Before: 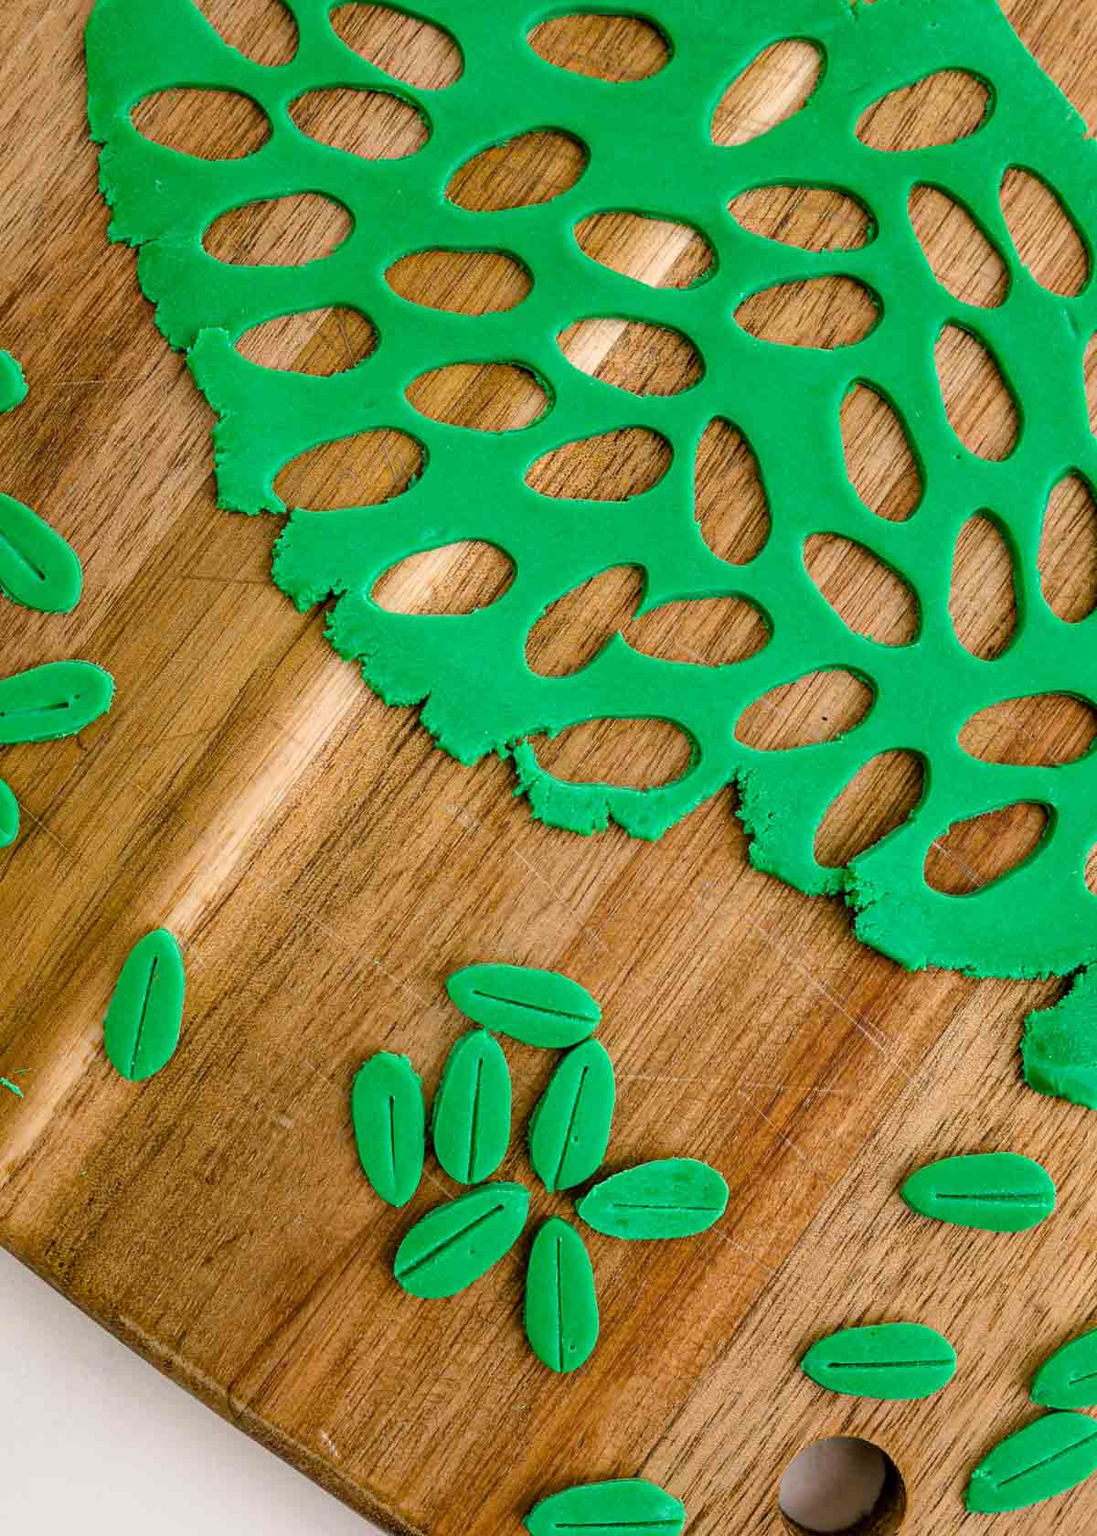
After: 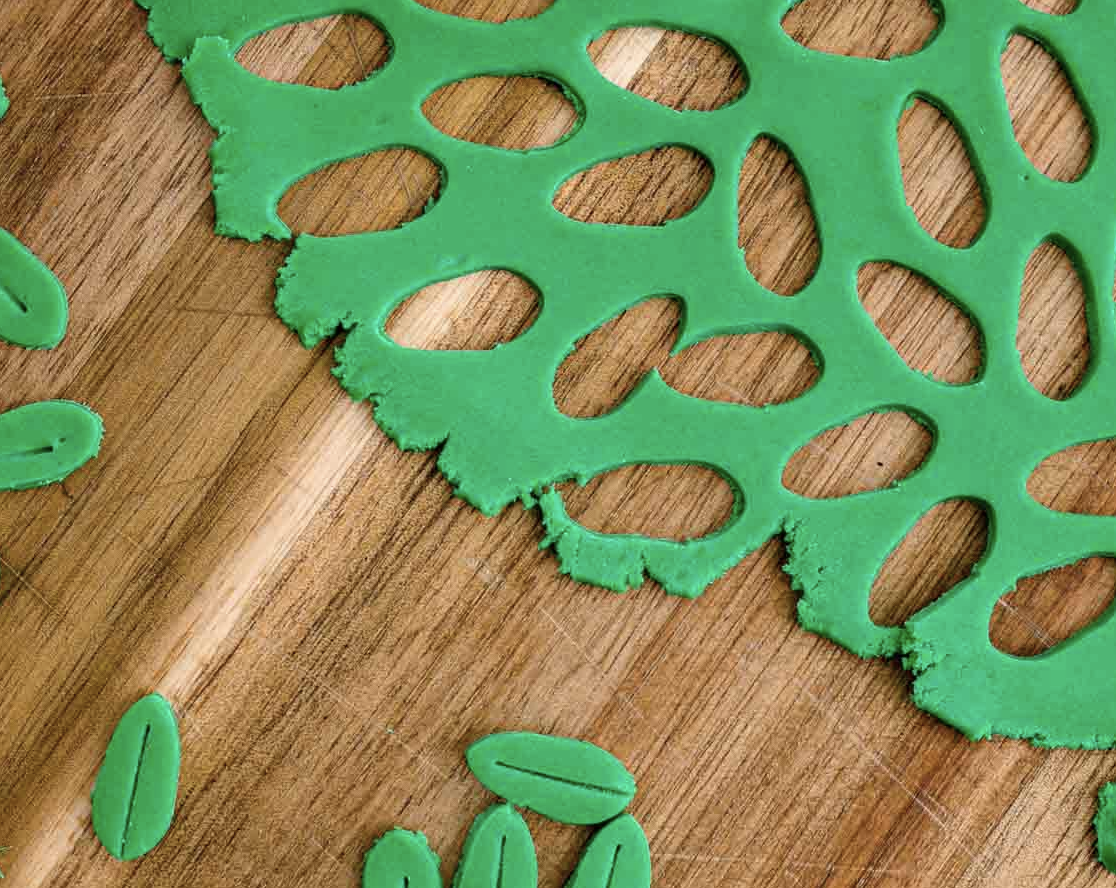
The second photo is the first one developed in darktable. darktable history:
crop: left 1.84%, top 19.172%, right 5.149%, bottom 27.953%
contrast brightness saturation: contrast 0.057, brightness -0.012, saturation -0.243
